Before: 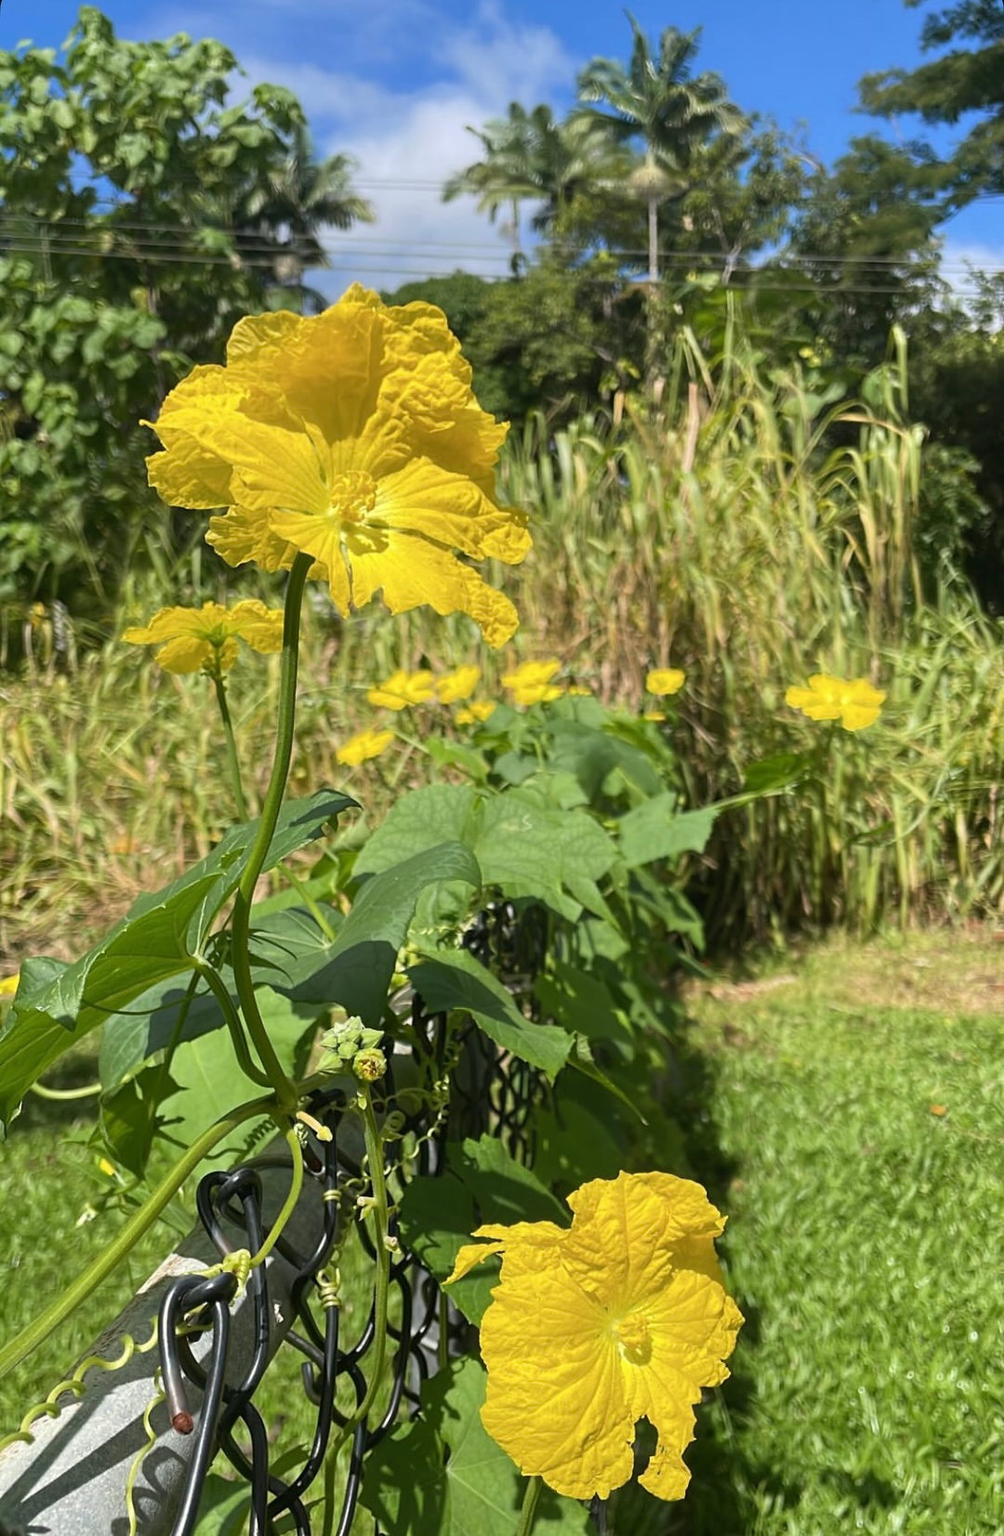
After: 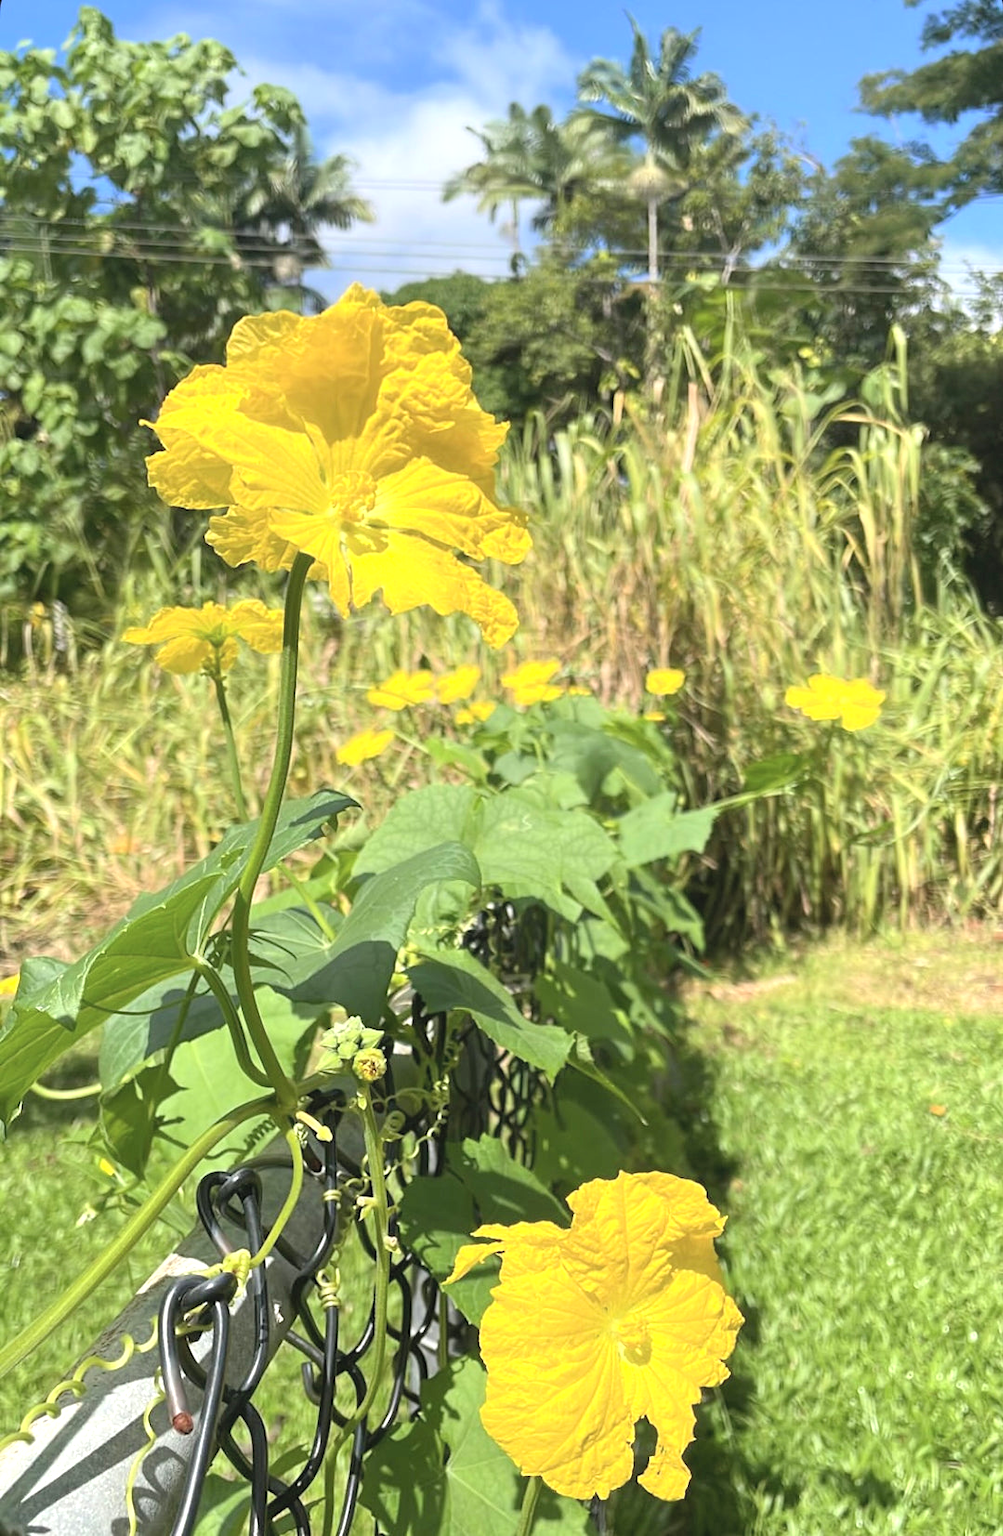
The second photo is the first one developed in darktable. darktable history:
base curve: curves: ch0 [(0, 0) (0.74, 0.67) (1, 1)]
contrast brightness saturation: contrast 0.142, brightness 0.218
exposure: black level correction 0, exposure 0.498 EV, compensate highlight preservation false
